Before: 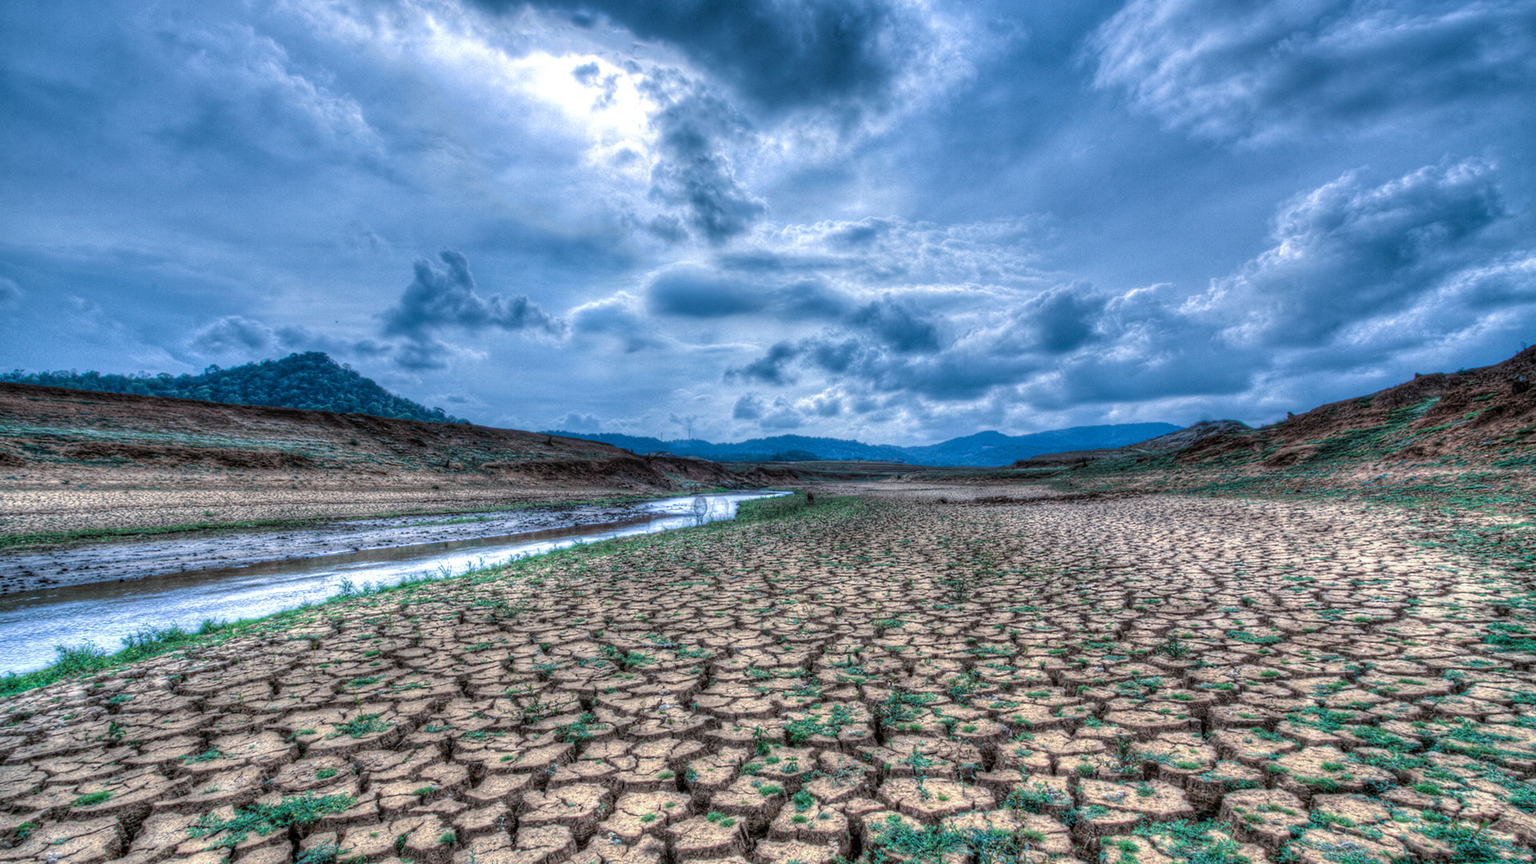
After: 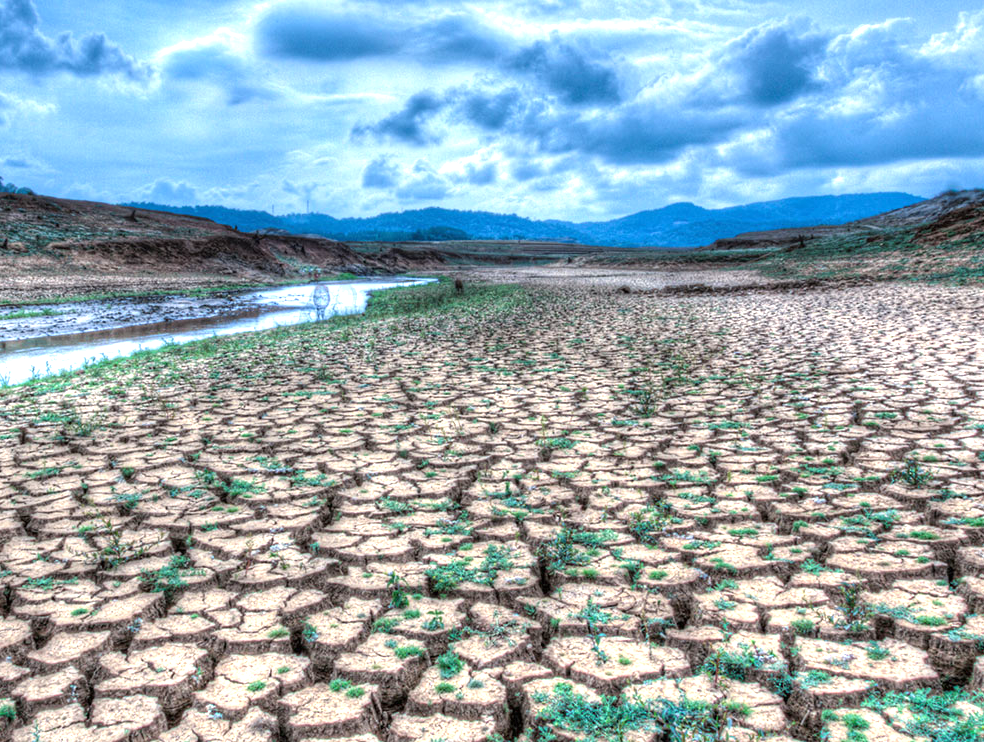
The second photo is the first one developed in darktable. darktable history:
crop and rotate: left 28.877%, top 31.229%, right 19.833%
exposure: black level correction 0, exposure 0.874 EV, compensate highlight preservation false
